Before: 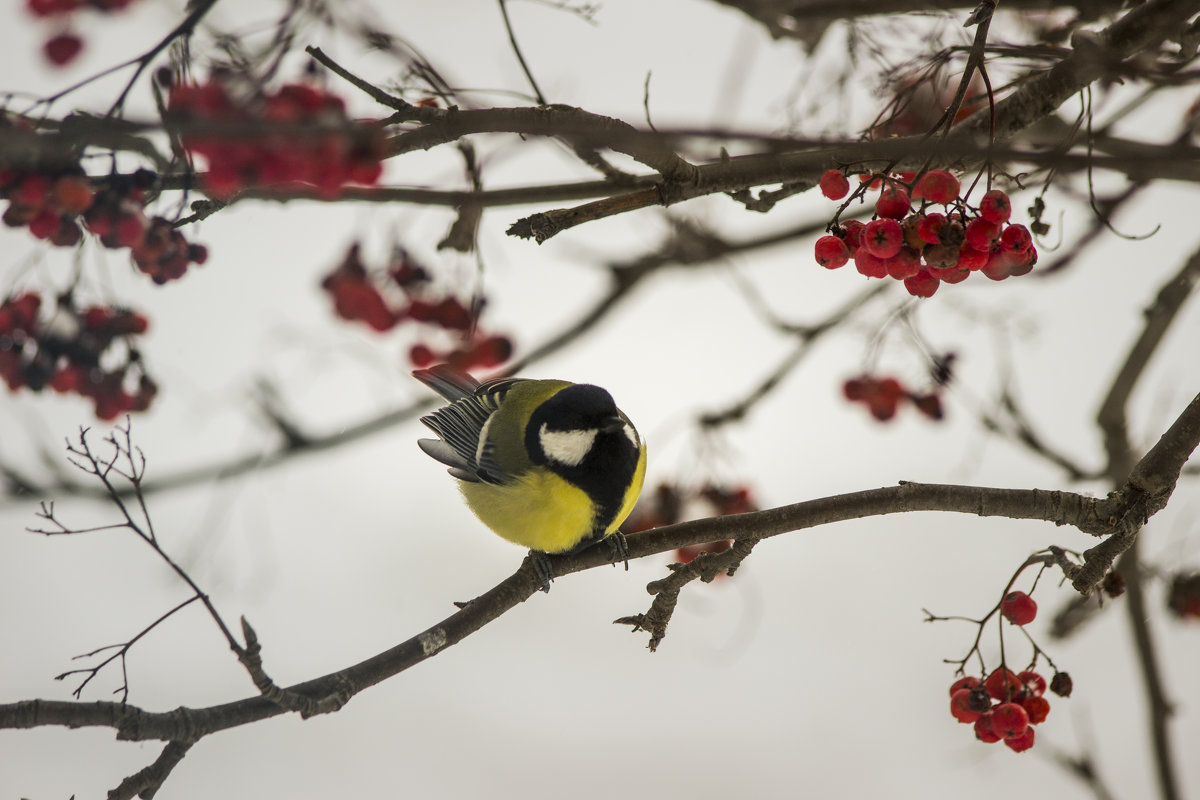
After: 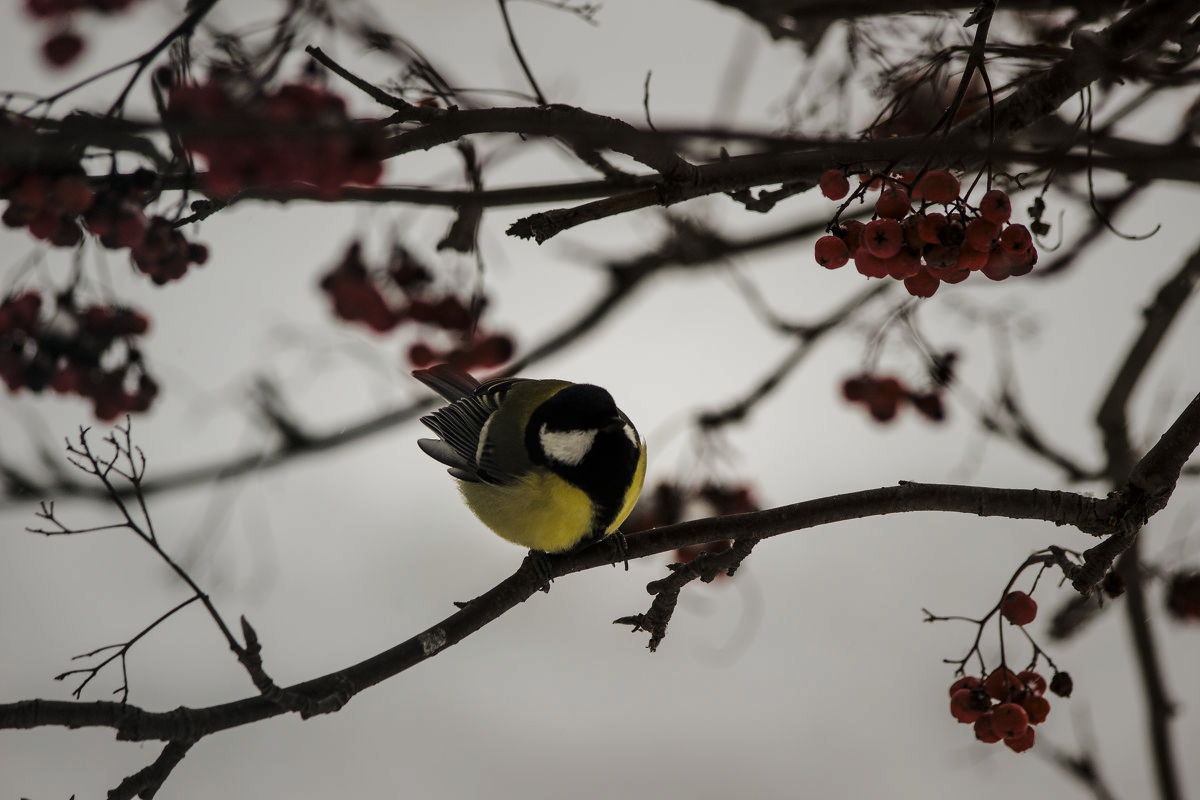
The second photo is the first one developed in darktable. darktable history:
contrast brightness saturation: contrast -0.068, brightness -0.043, saturation -0.112
levels: levels [0, 0.618, 1]
